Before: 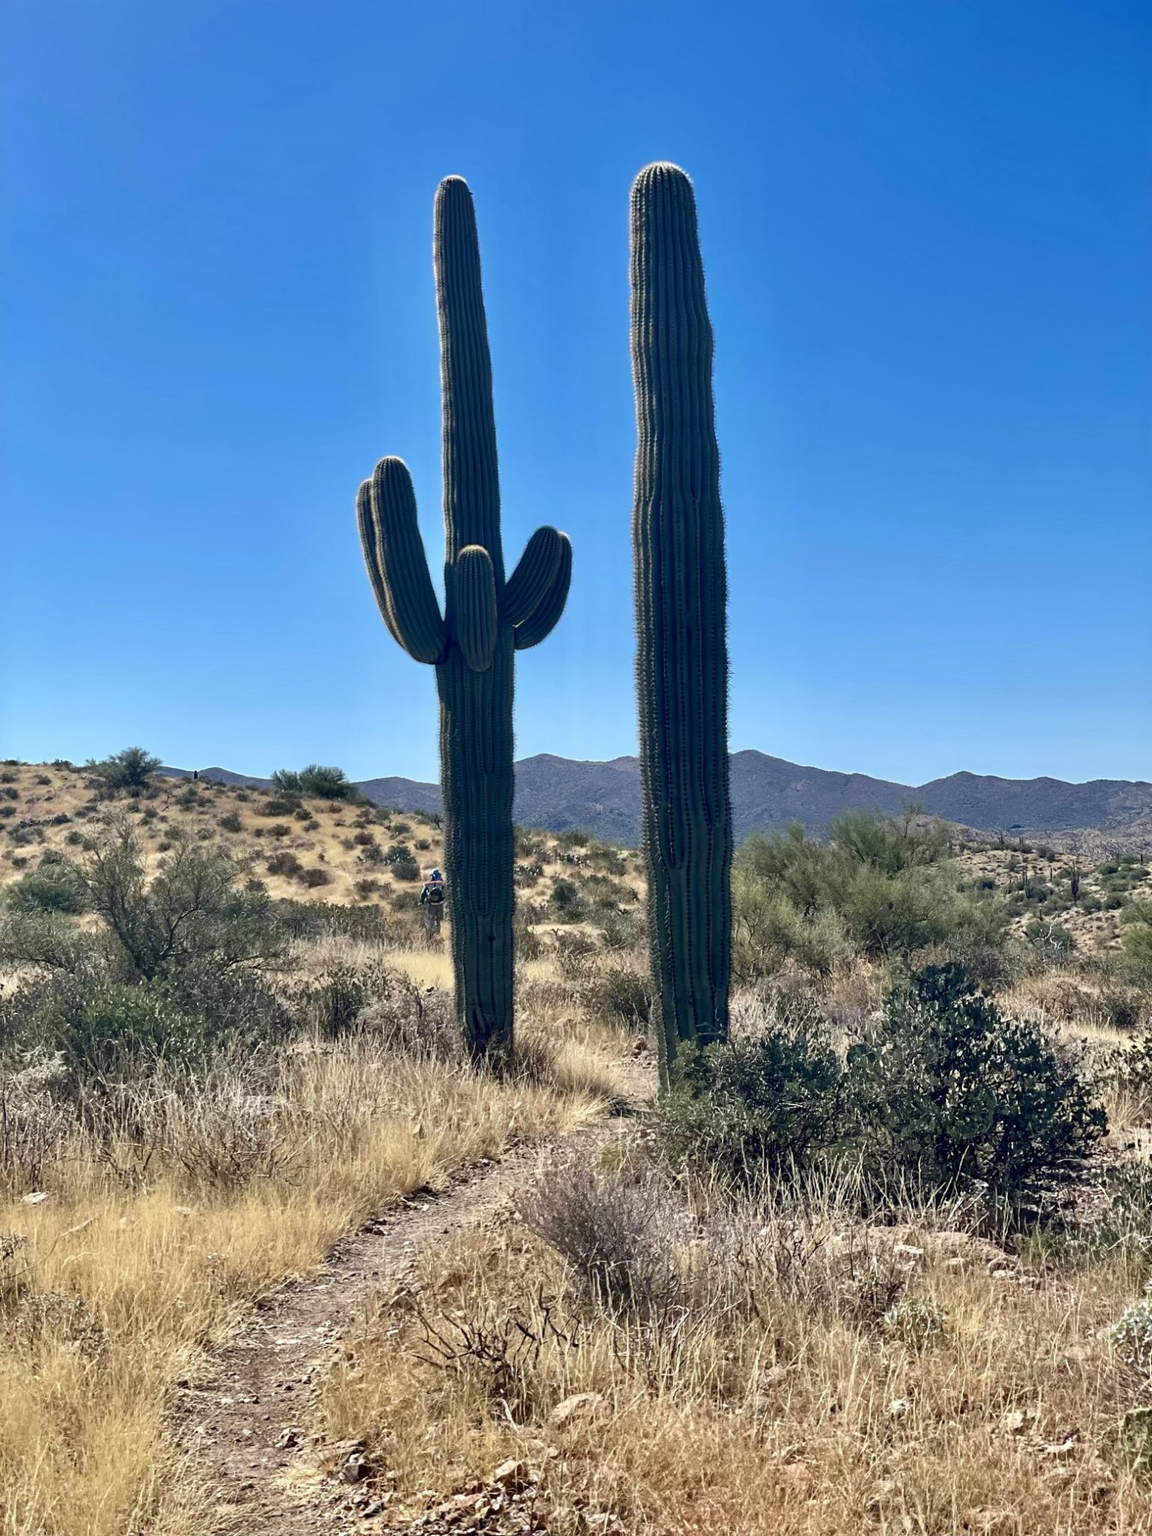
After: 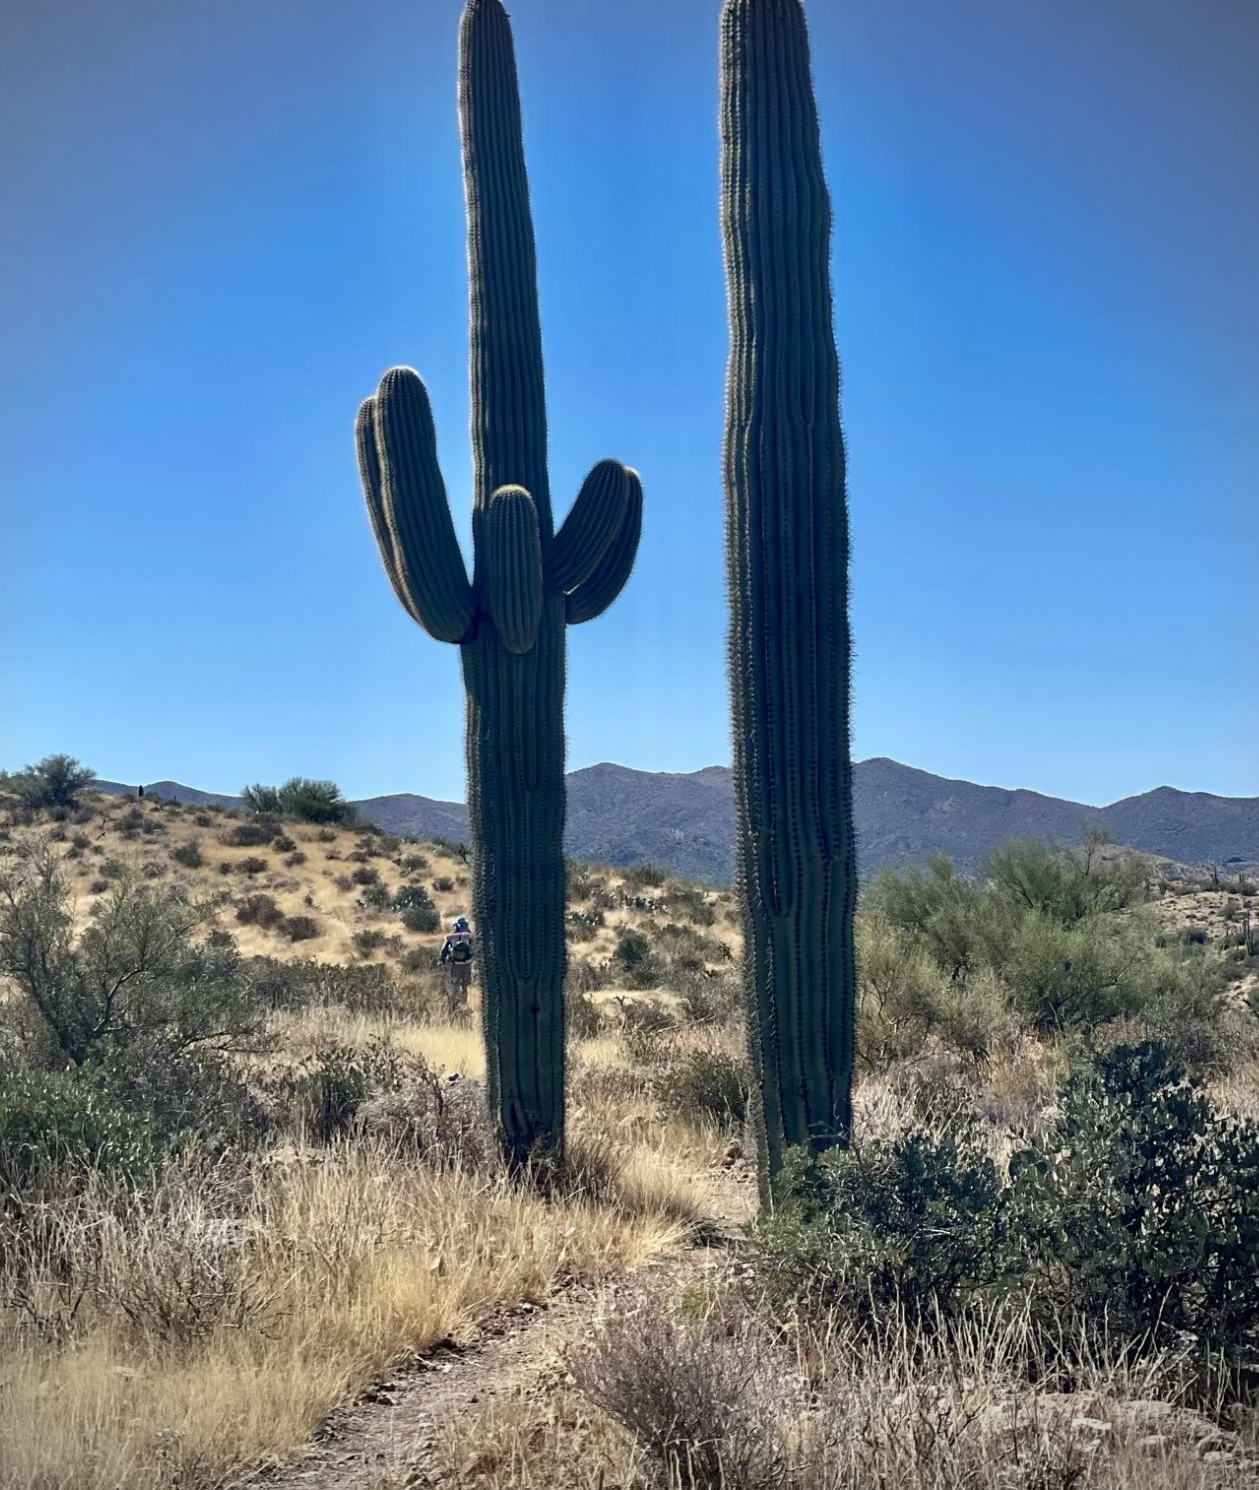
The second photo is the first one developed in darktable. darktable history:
vignetting: fall-off start 79.88%
crop: left 7.856%, top 11.836%, right 10.12%, bottom 15.387%
